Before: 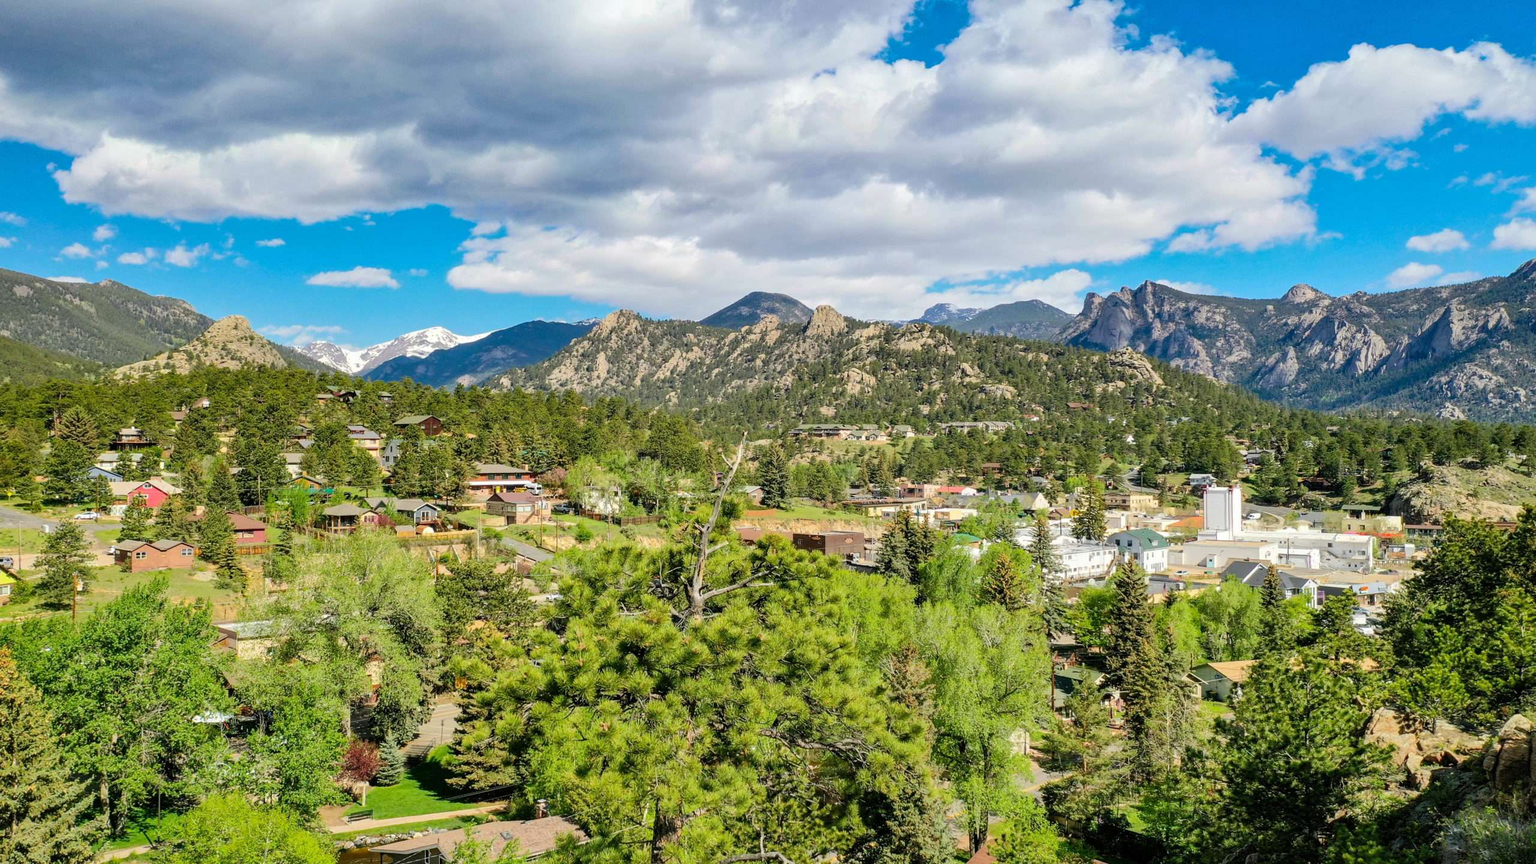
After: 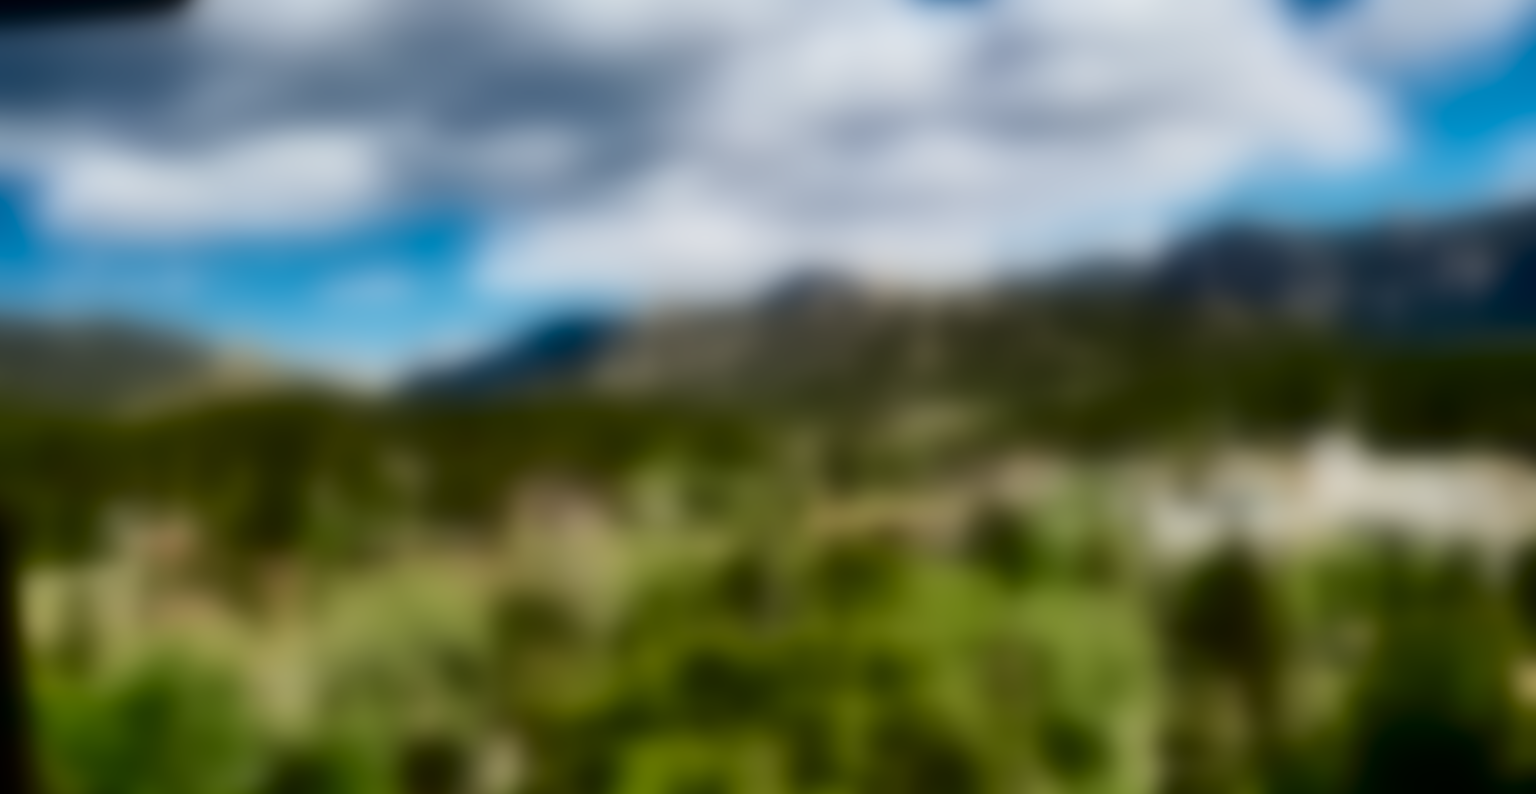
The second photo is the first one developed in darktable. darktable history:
lowpass: radius 31.92, contrast 1.72, brightness -0.98, saturation 0.94
rotate and perspective: rotation -4.86°, automatic cropping off
shadows and highlights: shadows 49, highlights -41, soften with gaussian
crop and rotate: left 2.425%, top 11.305%, right 9.6%, bottom 15.08%
